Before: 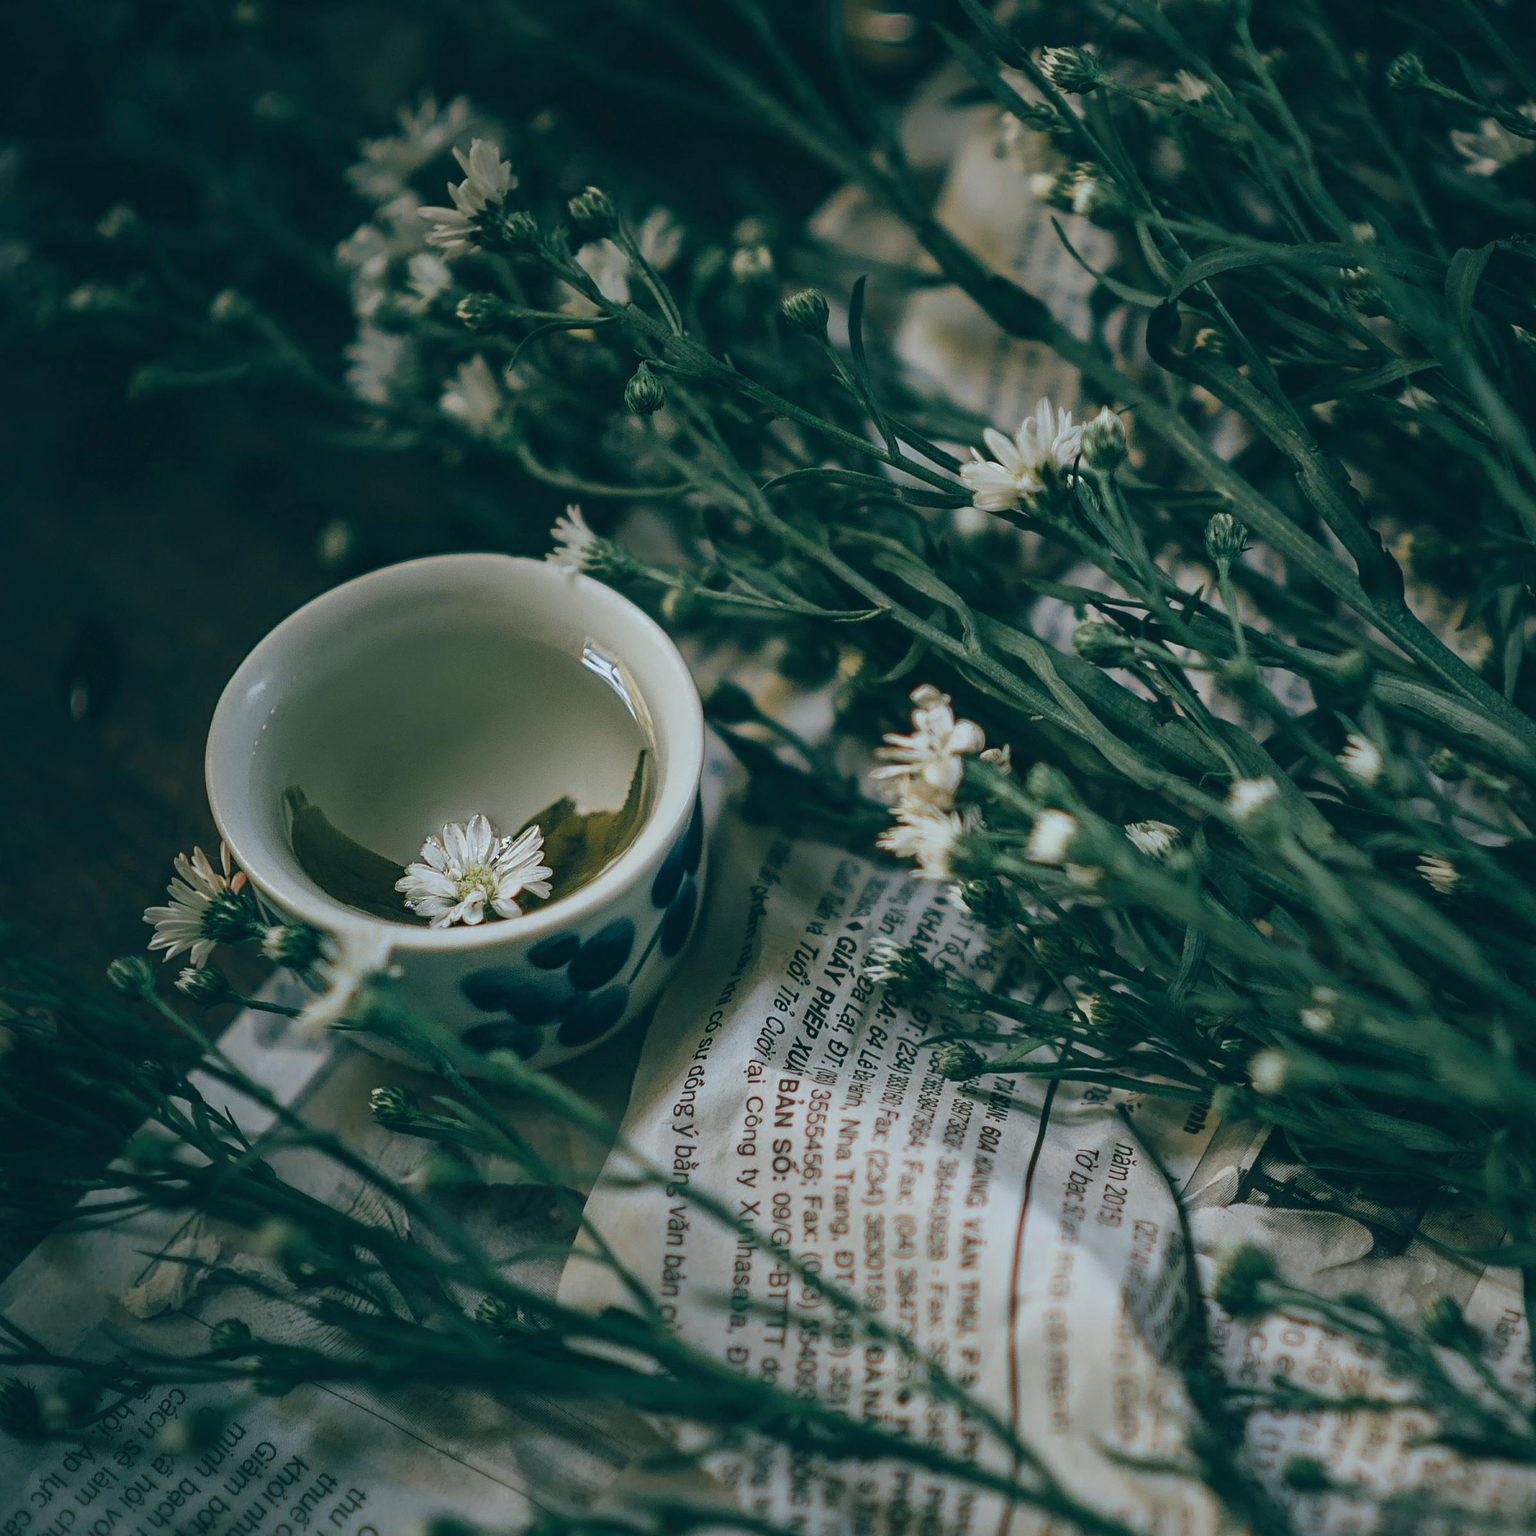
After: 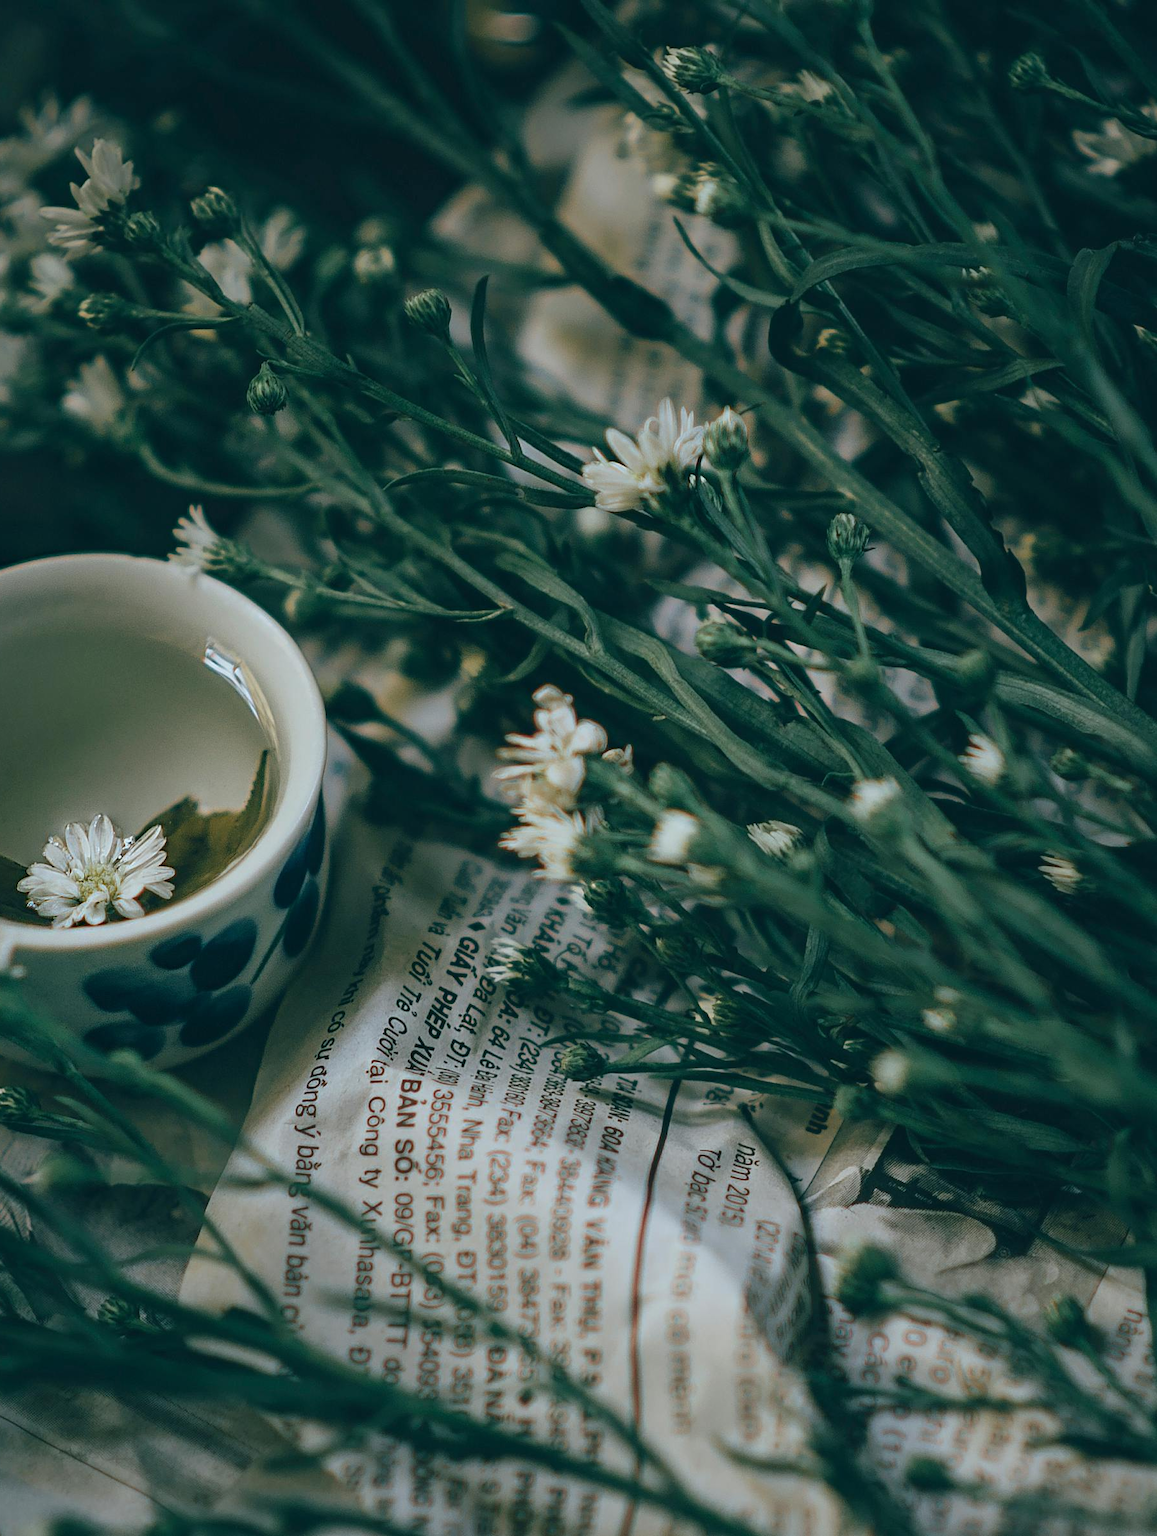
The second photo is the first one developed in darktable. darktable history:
crop and rotate: left 24.644%
tone equalizer: on, module defaults
